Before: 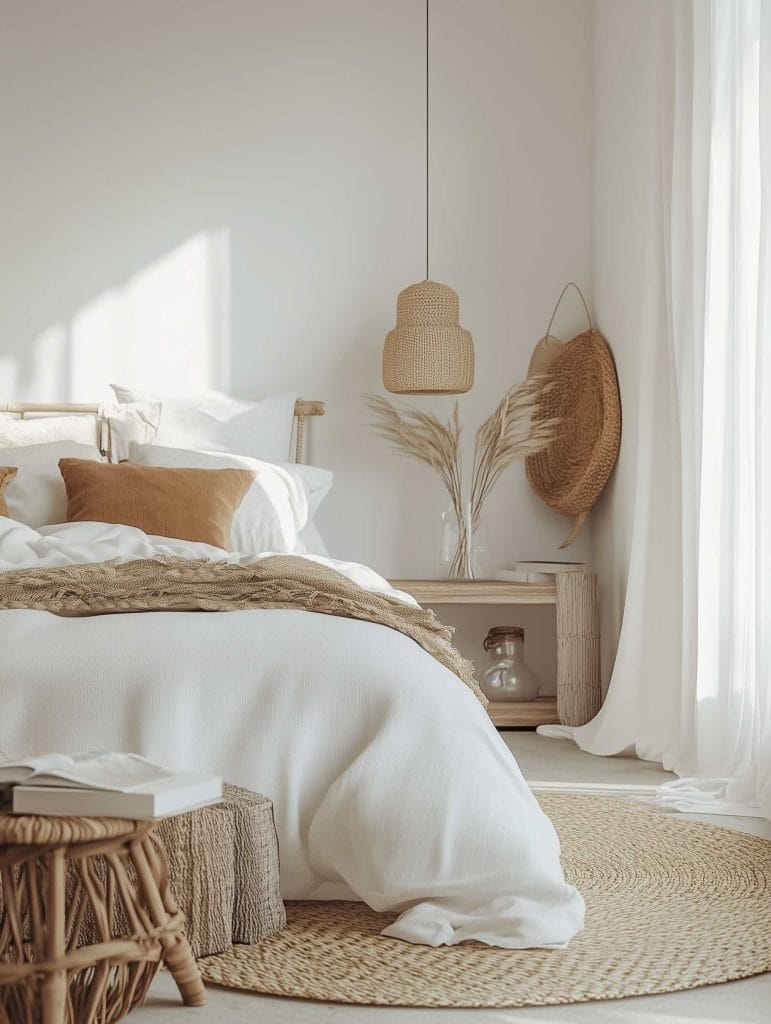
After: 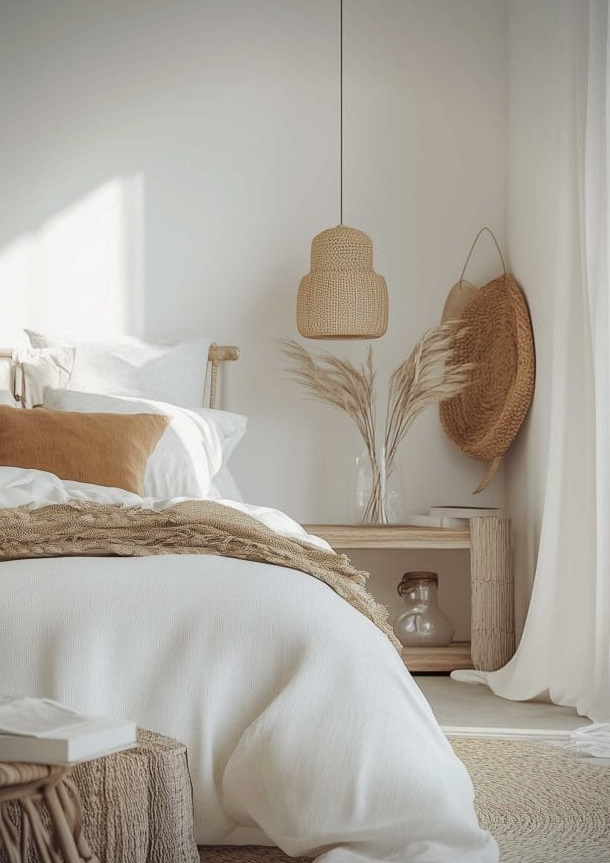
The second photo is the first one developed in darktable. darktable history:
crop: left 11.225%, top 5.381%, right 9.565%, bottom 10.314%
vignetting: unbound false
